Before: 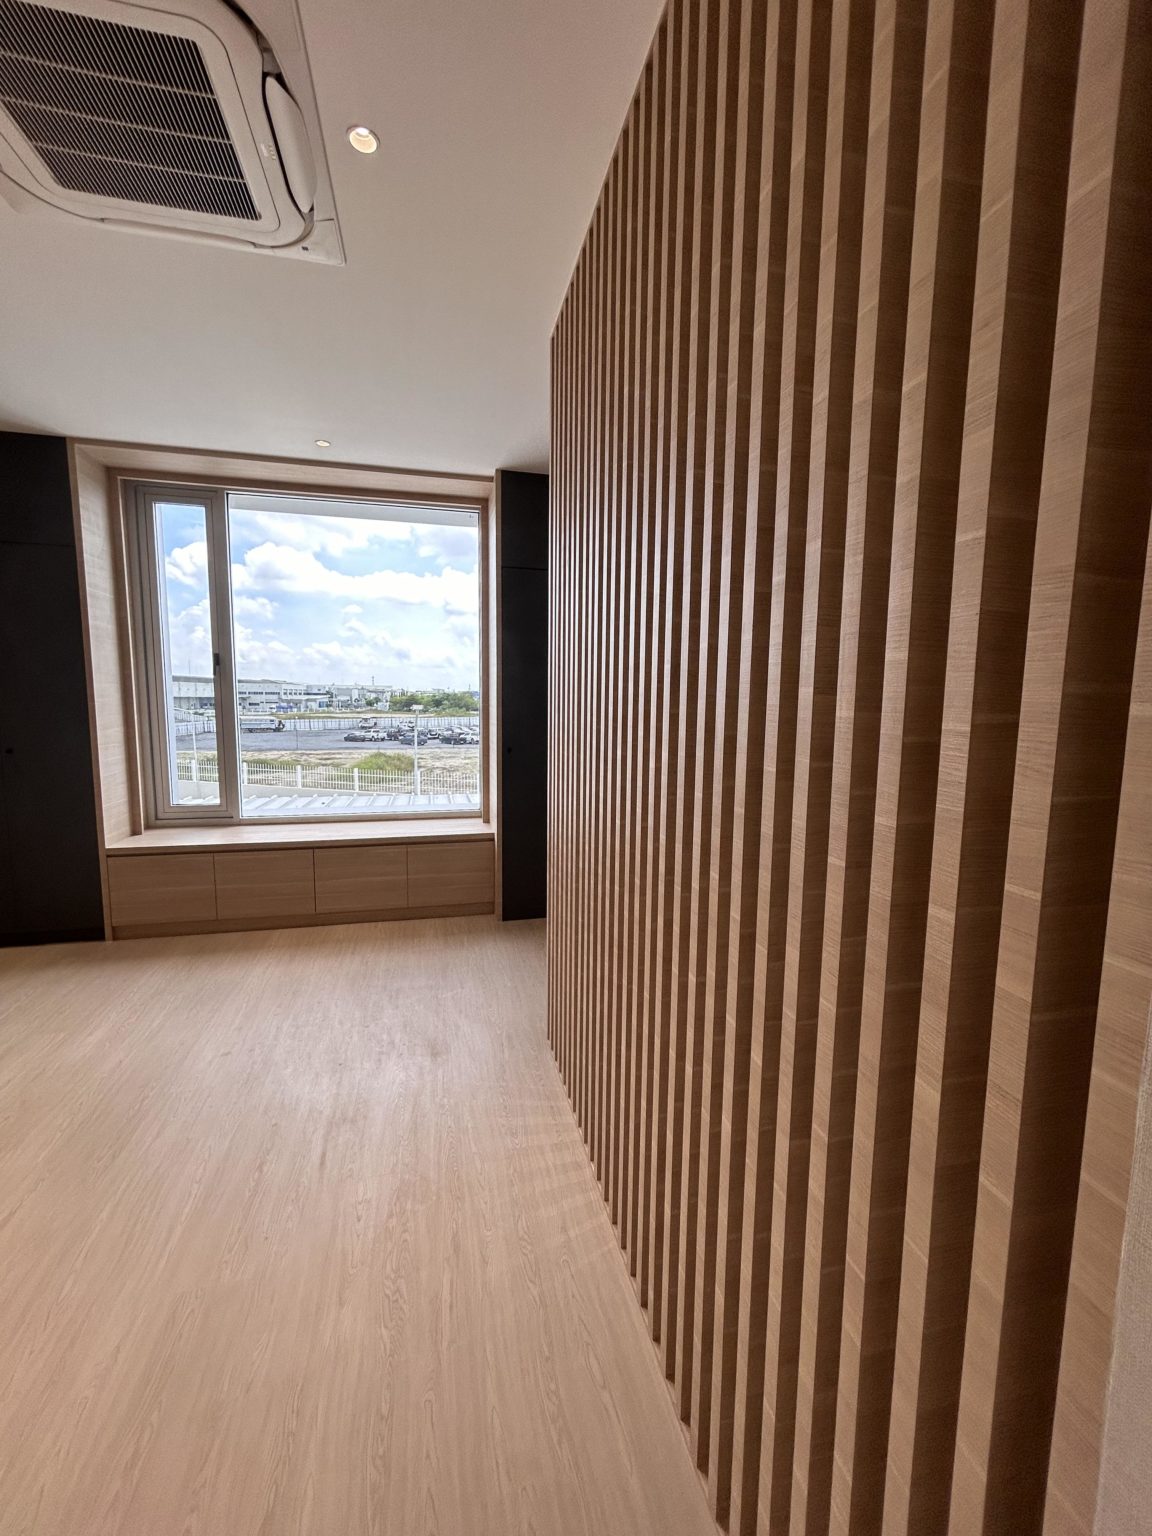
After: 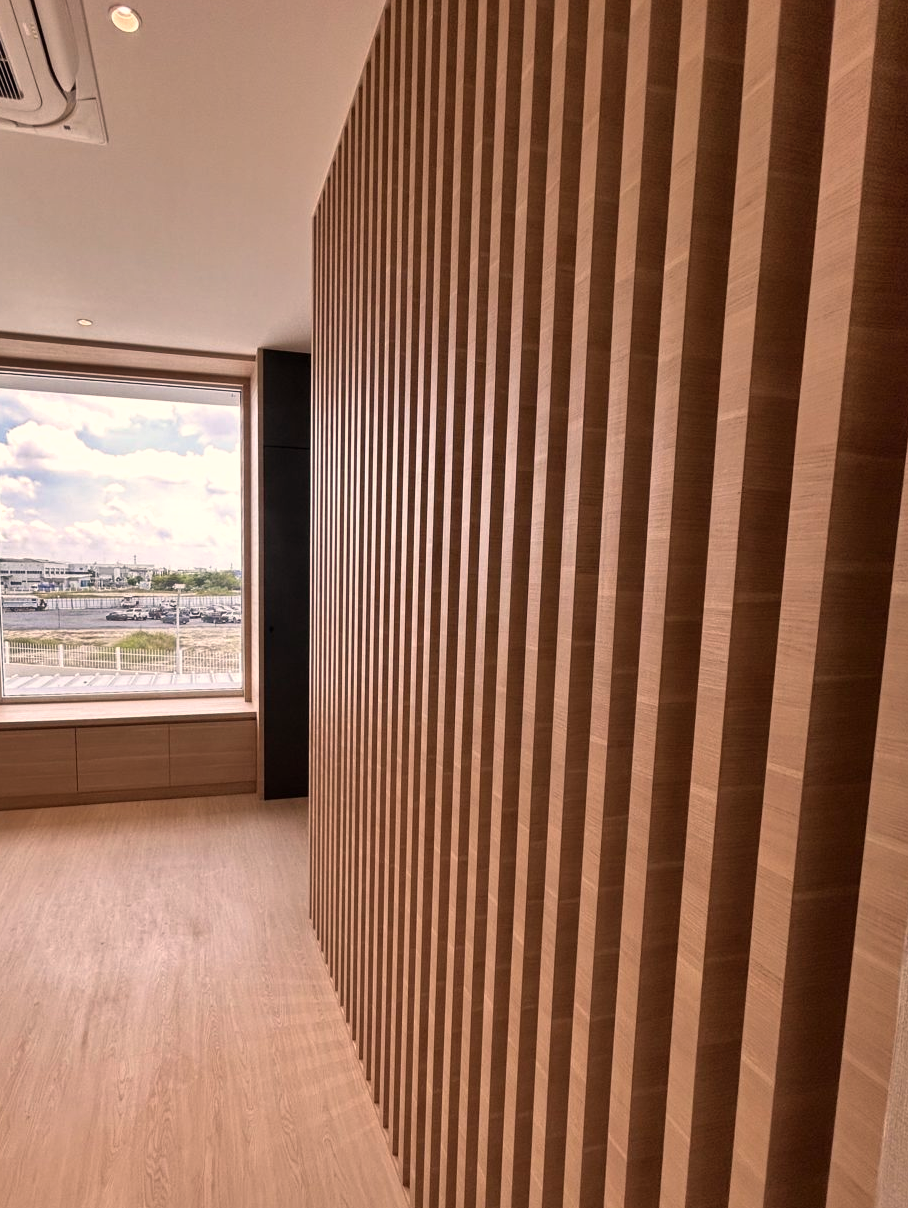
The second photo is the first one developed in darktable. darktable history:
crop and rotate: left 20.74%, top 7.912%, right 0.375%, bottom 13.378%
white balance: red 1.127, blue 0.943
shadows and highlights: soften with gaussian
tone equalizer: on, module defaults
